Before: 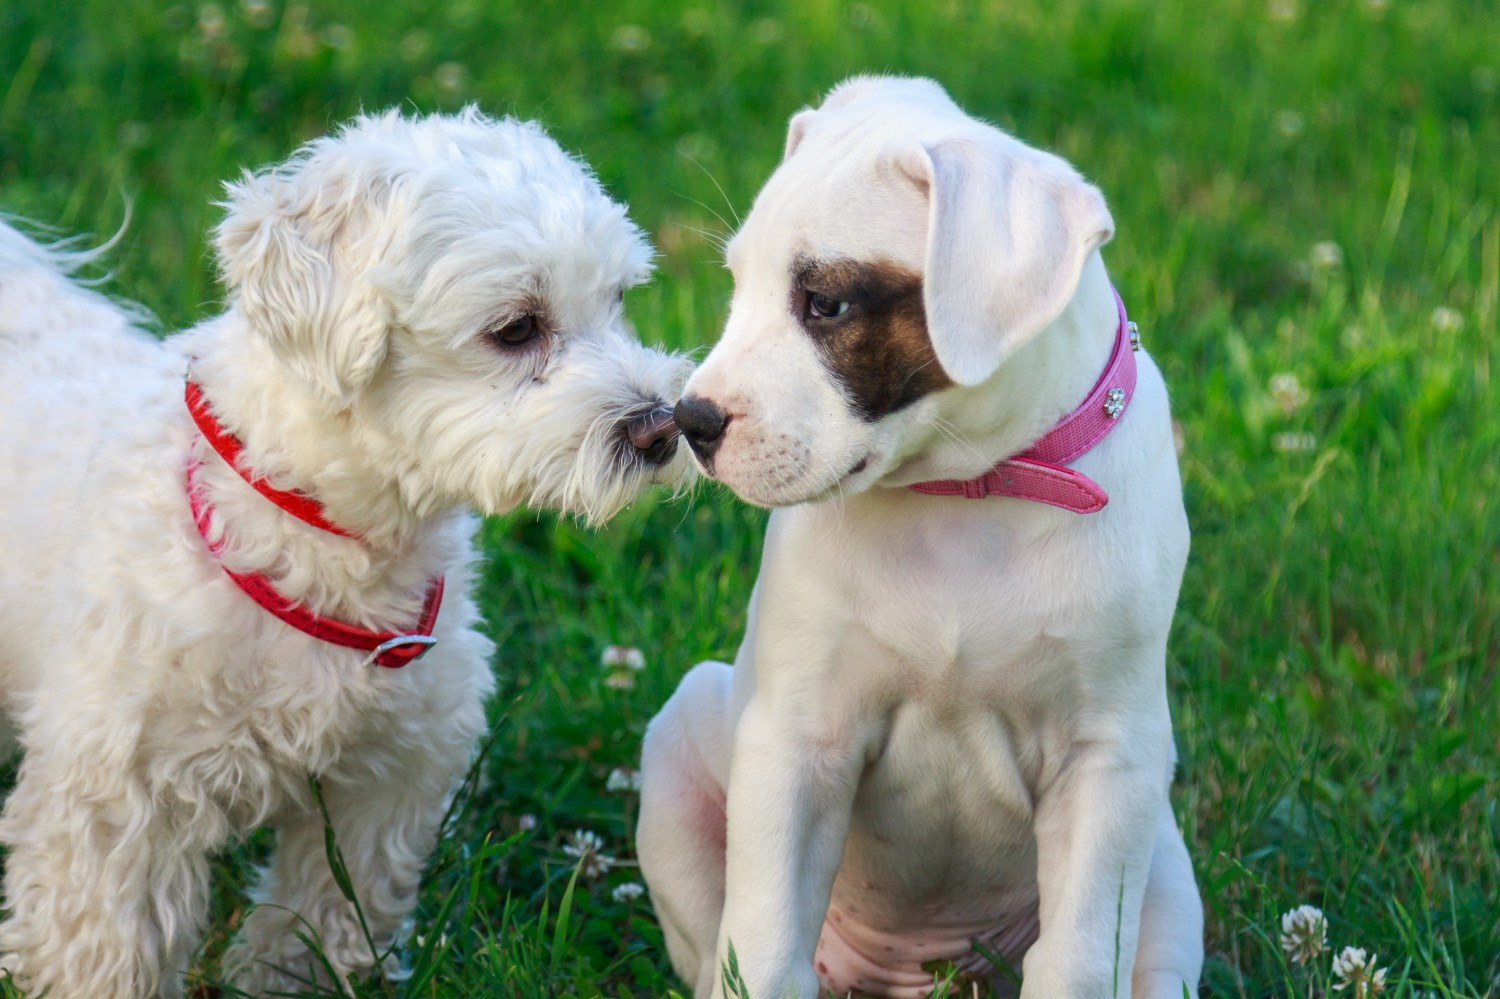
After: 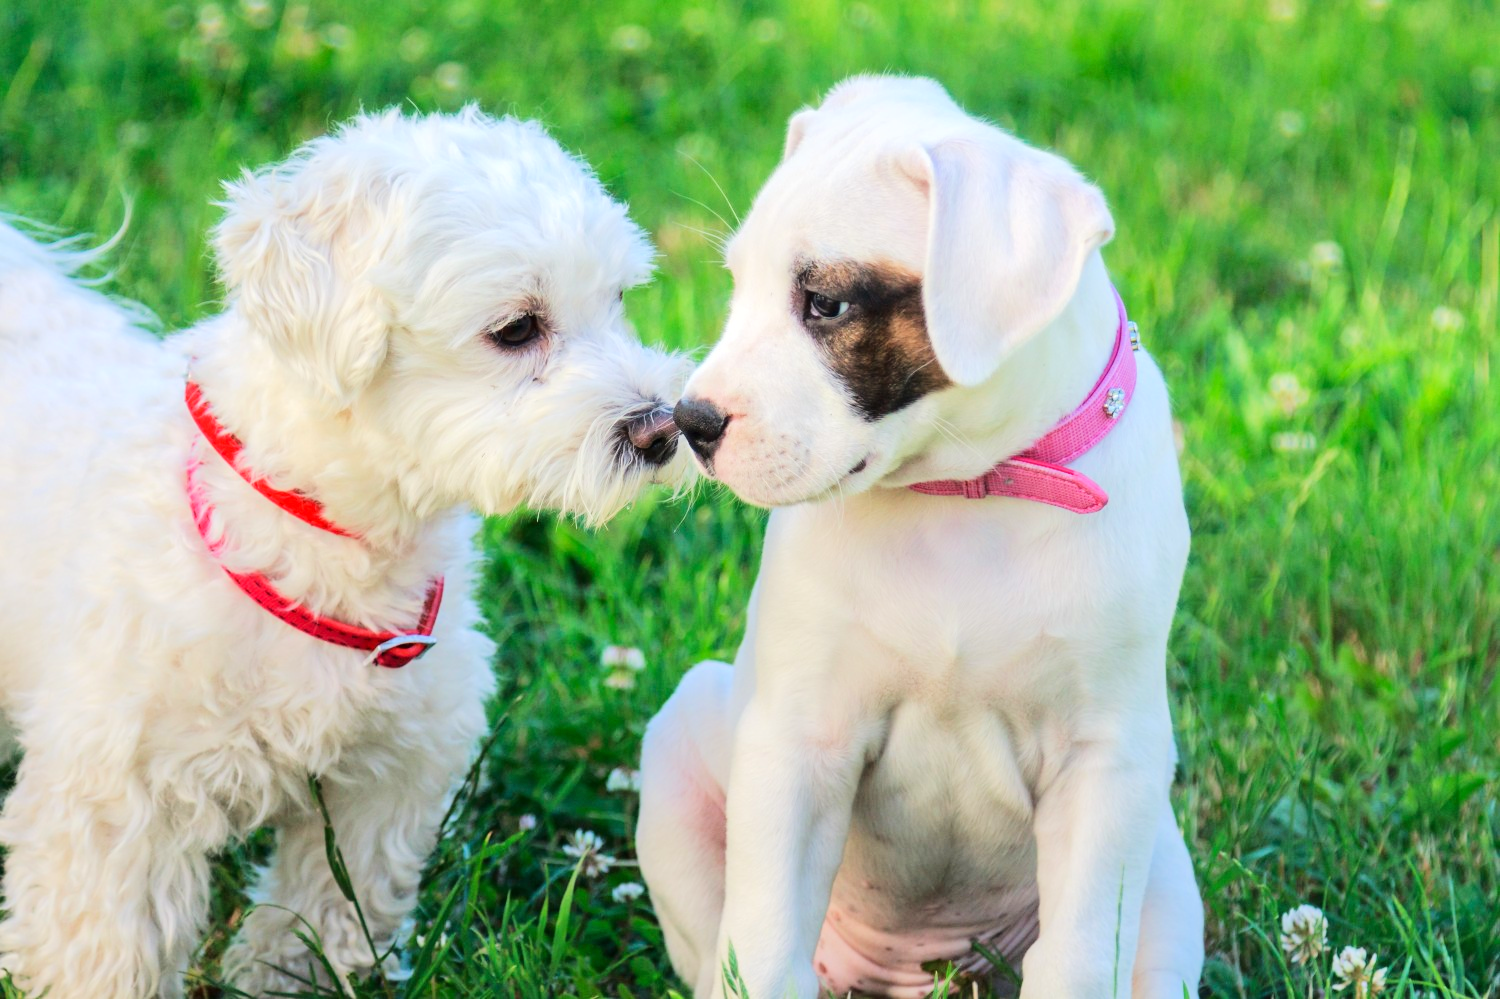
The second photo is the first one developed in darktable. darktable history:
tone equalizer: -7 EV 0.159 EV, -6 EV 0.577 EV, -5 EV 1.13 EV, -4 EV 1.29 EV, -3 EV 1.12 EV, -2 EV 0.6 EV, -1 EV 0.152 EV, edges refinement/feathering 500, mask exposure compensation -1.57 EV, preserve details no
